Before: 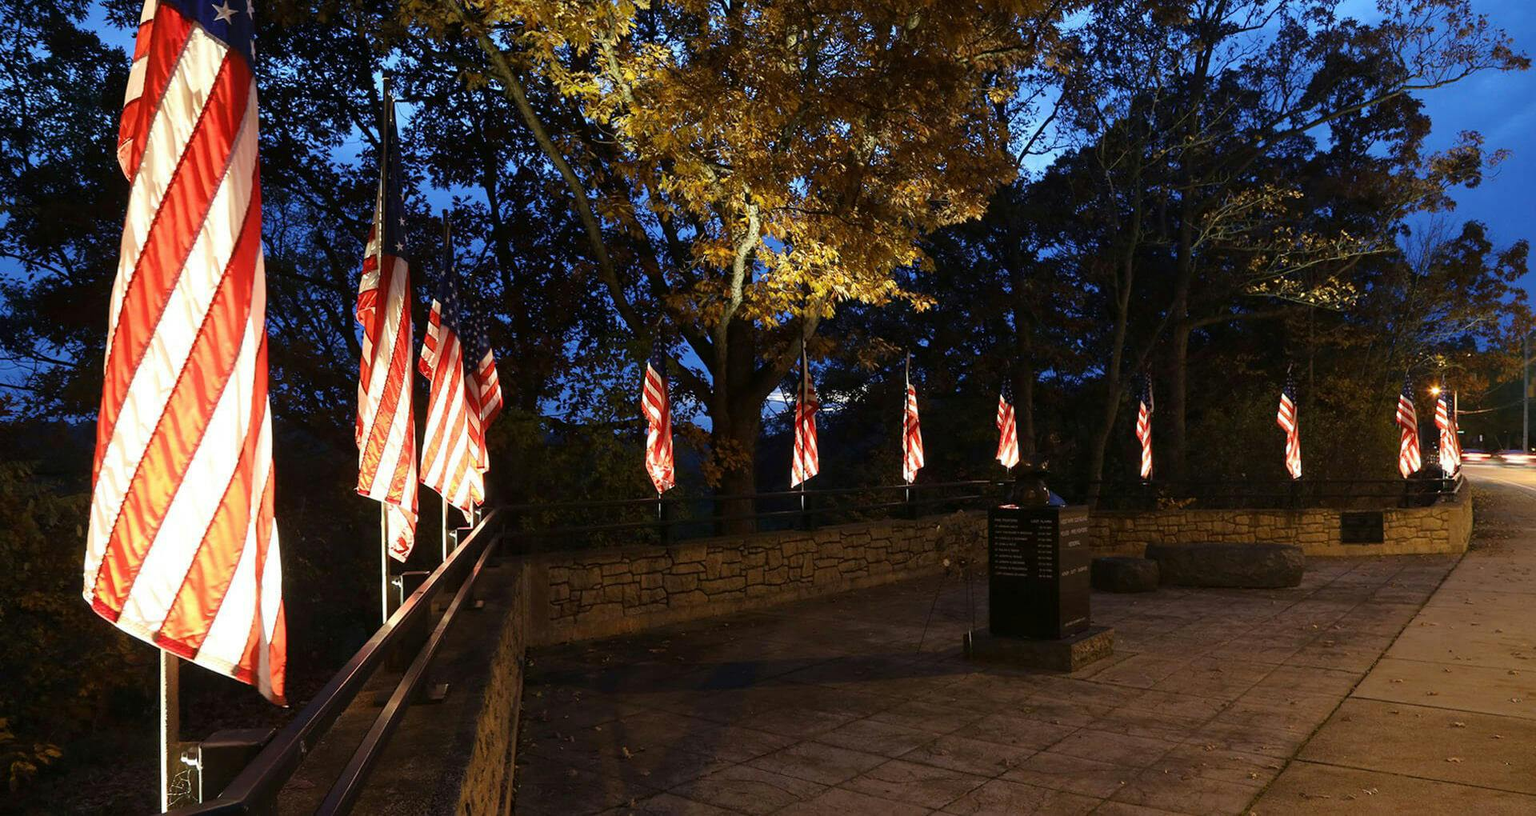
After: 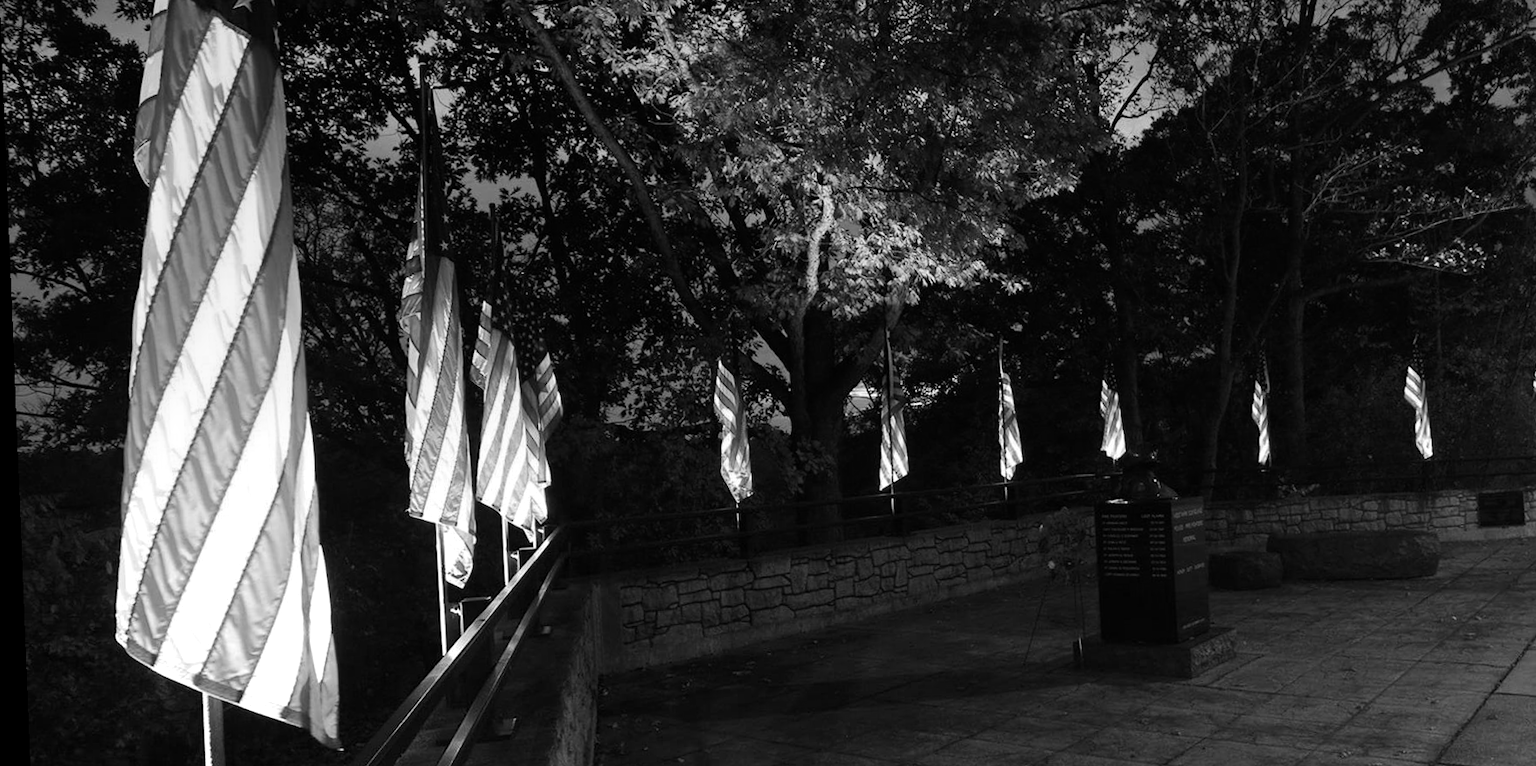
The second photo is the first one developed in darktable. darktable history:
crop: top 7.49%, right 9.717%, bottom 11.943%
tone equalizer: -8 EV -0.417 EV, -7 EV -0.389 EV, -6 EV -0.333 EV, -5 EV -0.222 EV, -3 EV 0.222 EV, -2 EV 0.333 EV, -1 EV 0.389 EV, +0 EV 0.417 EV, edges refinement/feathering 500, mask exposure compensation -1.57 EV, preserve details no
rotate and perspective: rotation -2.29°, automatic cropping off
graduated density: hue 238.83°, saturation 50%
monochrome: size 1
